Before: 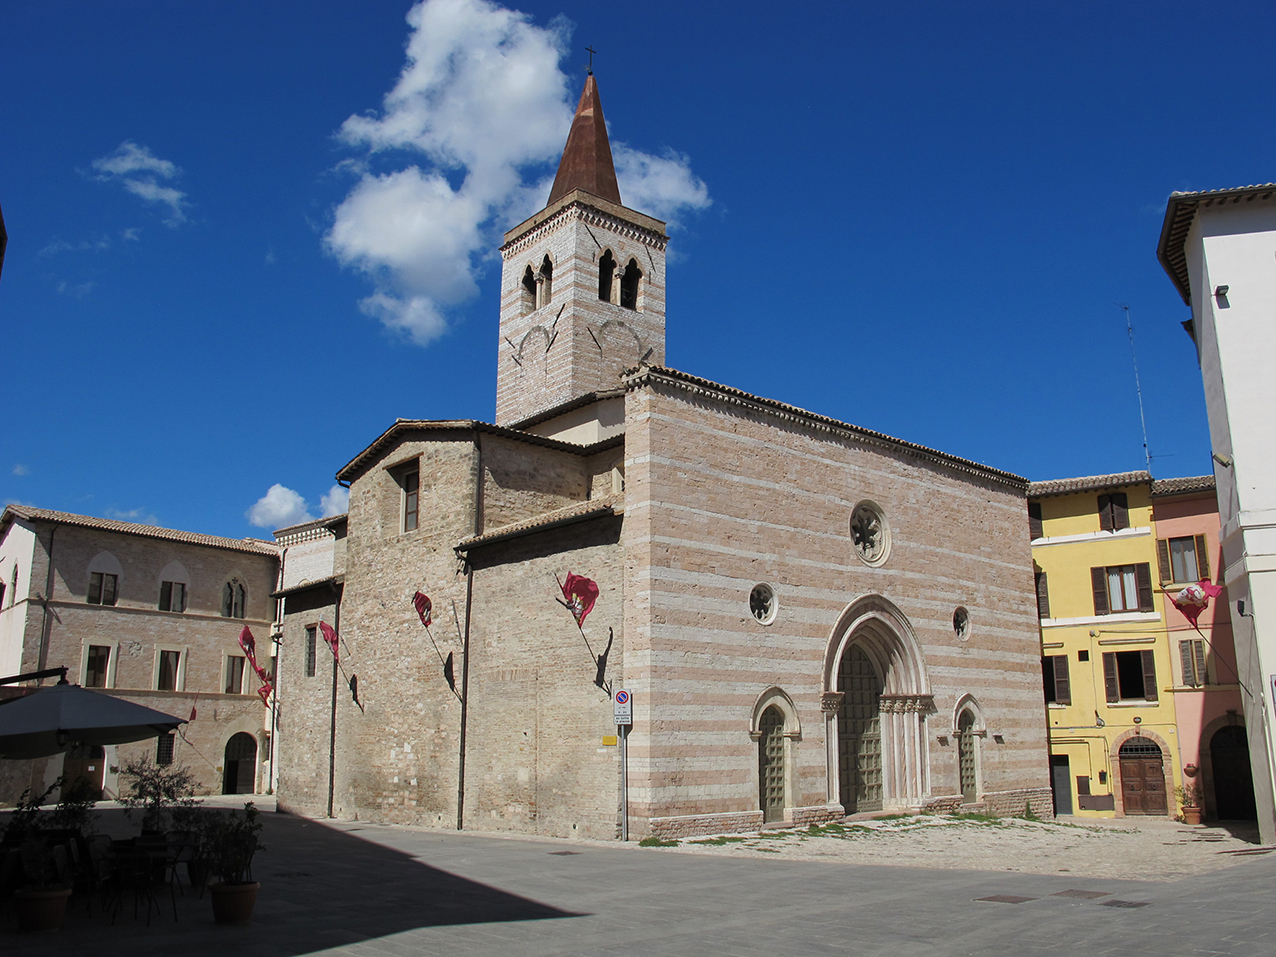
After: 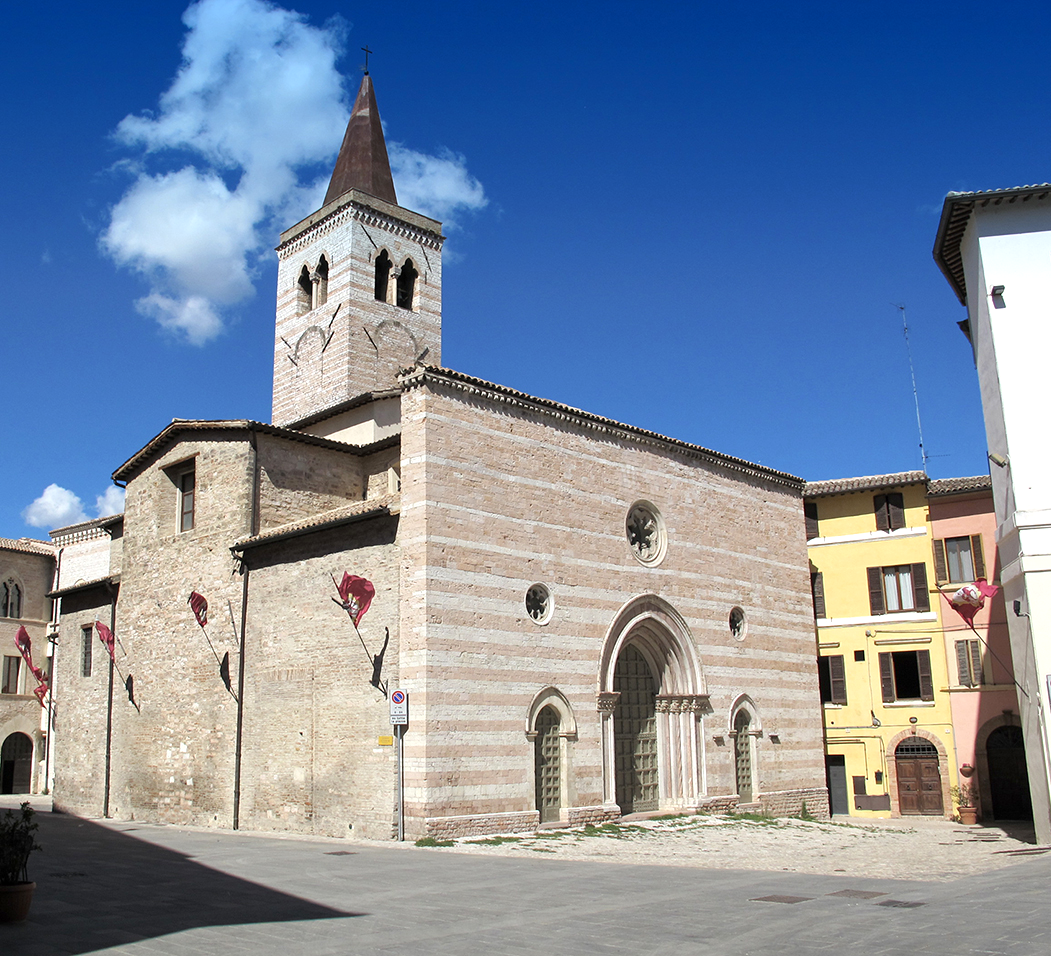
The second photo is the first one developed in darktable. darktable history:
graduated density: density 2.02 EV, hardness 44%, rotation 0.374°, offset 8.21, hue 208.8°, saturation 97%
crop: left 17.582%, bottom 0.031%
exposure: black level correction 0.001, exposure 0.675 EV, compensate highlight preservation false
color contrast: green-magenta contrast 0.84, blue-yellow contrast 0.86
